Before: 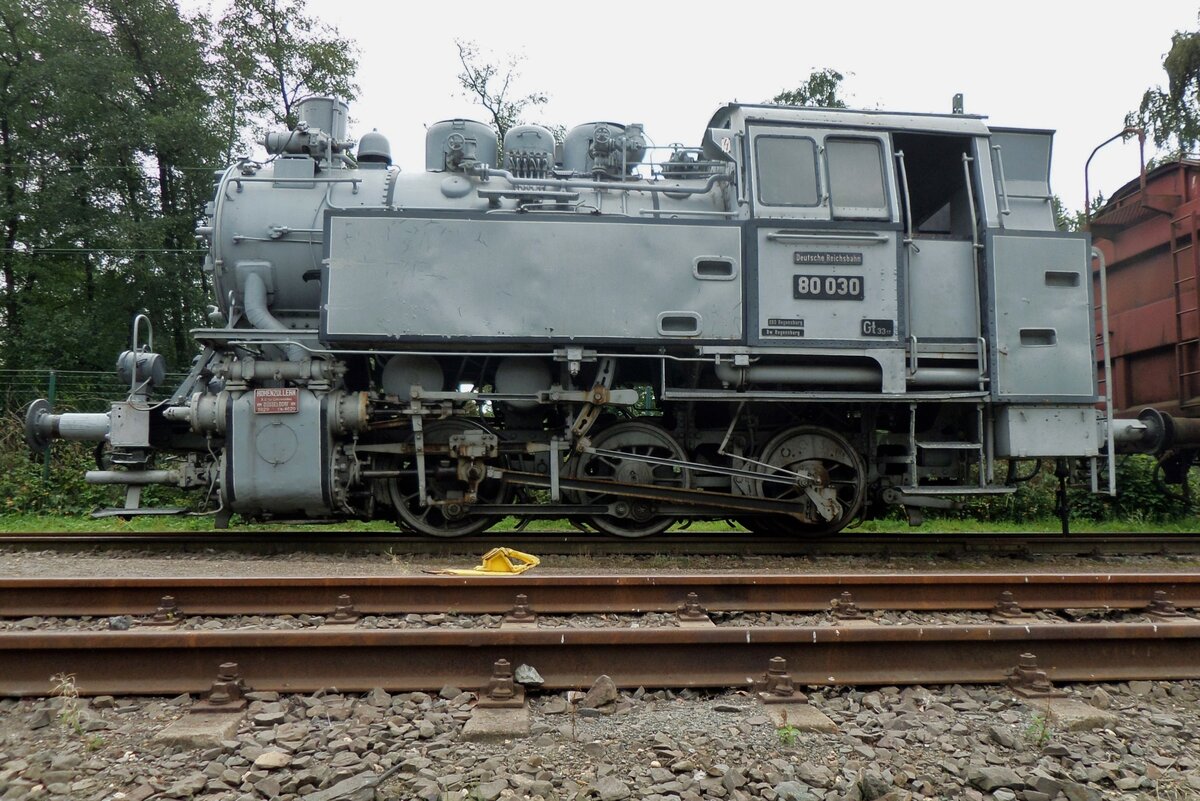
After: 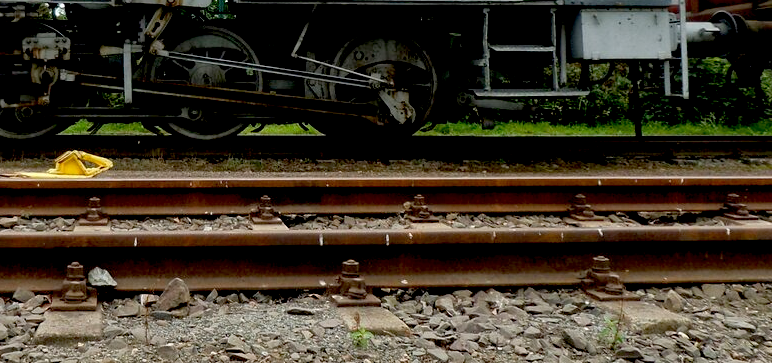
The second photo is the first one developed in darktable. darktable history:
crop and rotate: left 35.616%, top 49.673%, bottom 4.978%
exposure: black level correction 0.027, exposure 0.185 EV, compensate highlight preservation false
